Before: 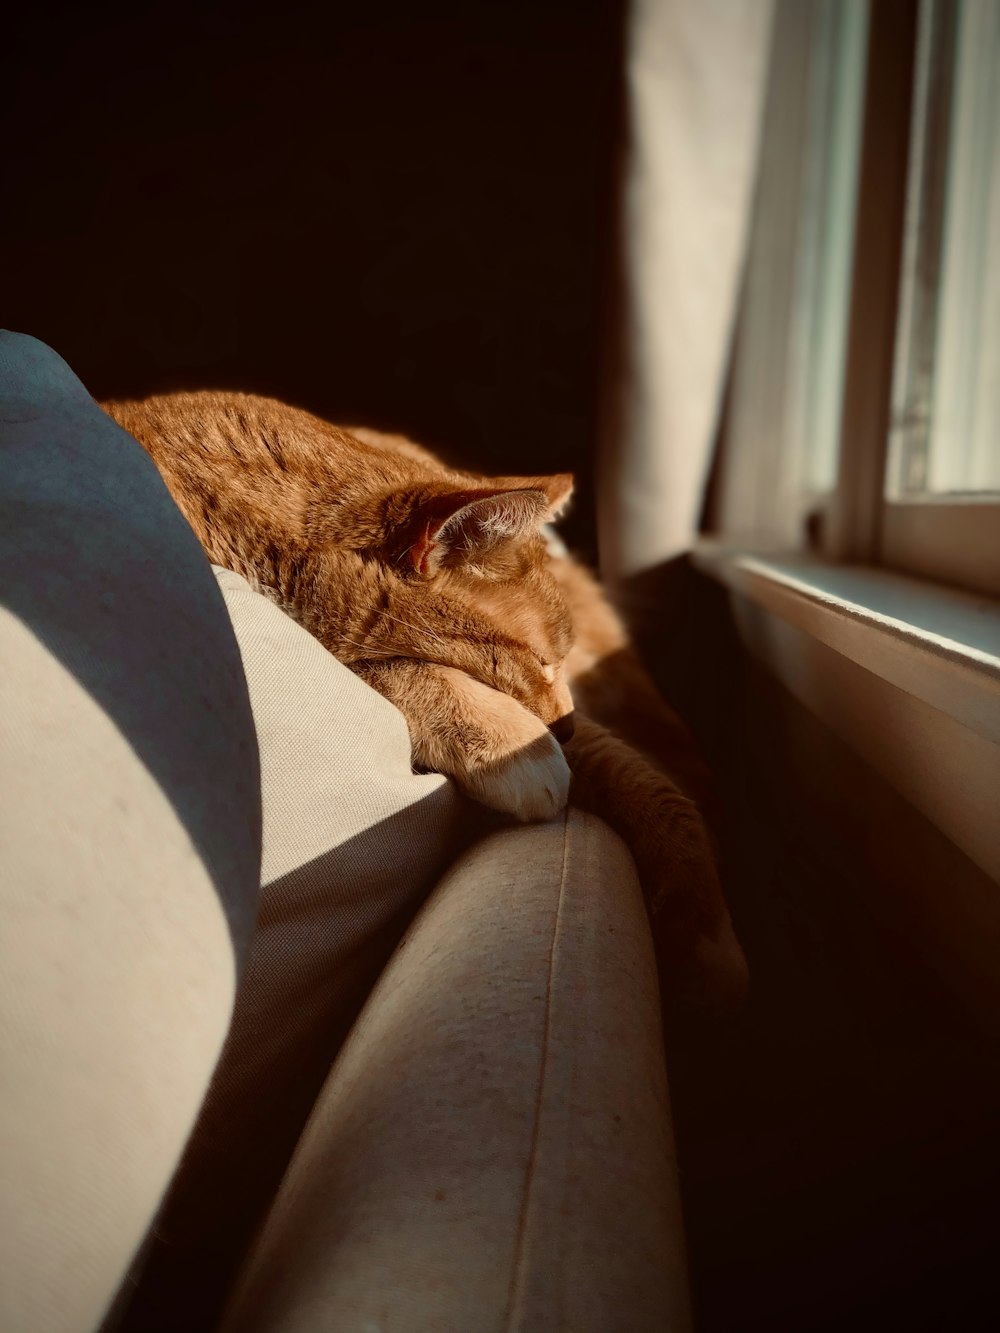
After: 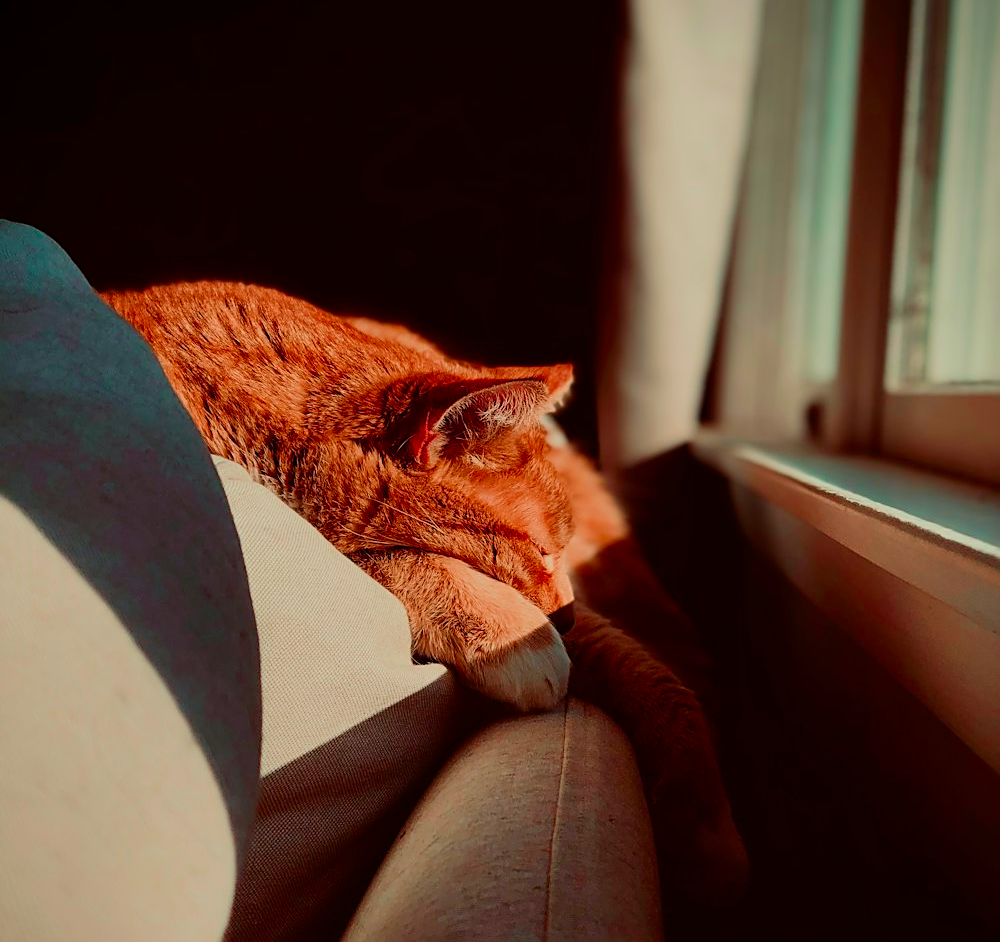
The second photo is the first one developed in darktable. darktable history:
crop and rotate: top 8.293%, bottom 20.996%
filmic rgb: black relative exposure -16 EV, white relative exposure 6.92 EV, hardness 4.7
color contrast: green-magenta contrast 1.73, blue-yellow contrast 1.15
sharpen: on, module defaults
color correction: highlights a* -2.68, highlights b* 2.57
